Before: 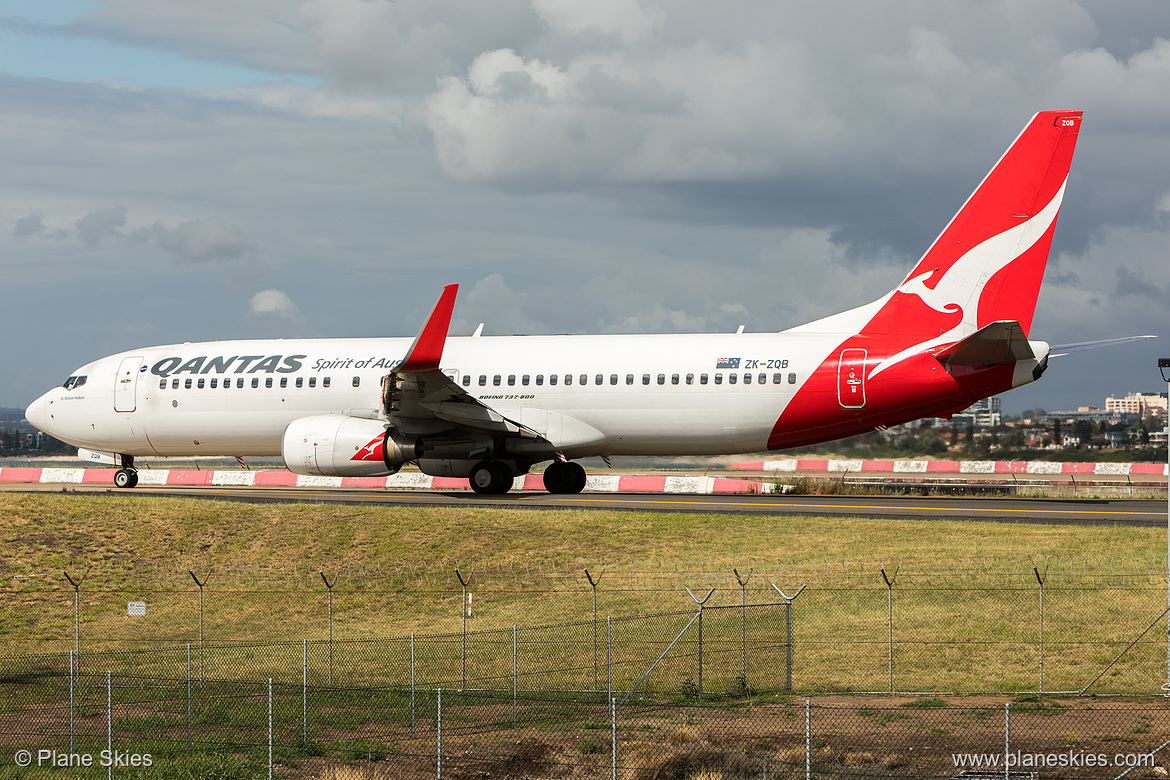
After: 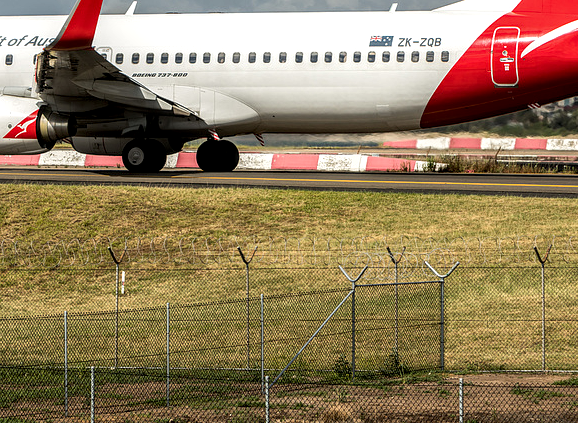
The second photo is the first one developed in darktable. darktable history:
crop: left 29.708%, top 41.314%, right 20.853%, bottom 3.516%
local contrast: detail 150%
